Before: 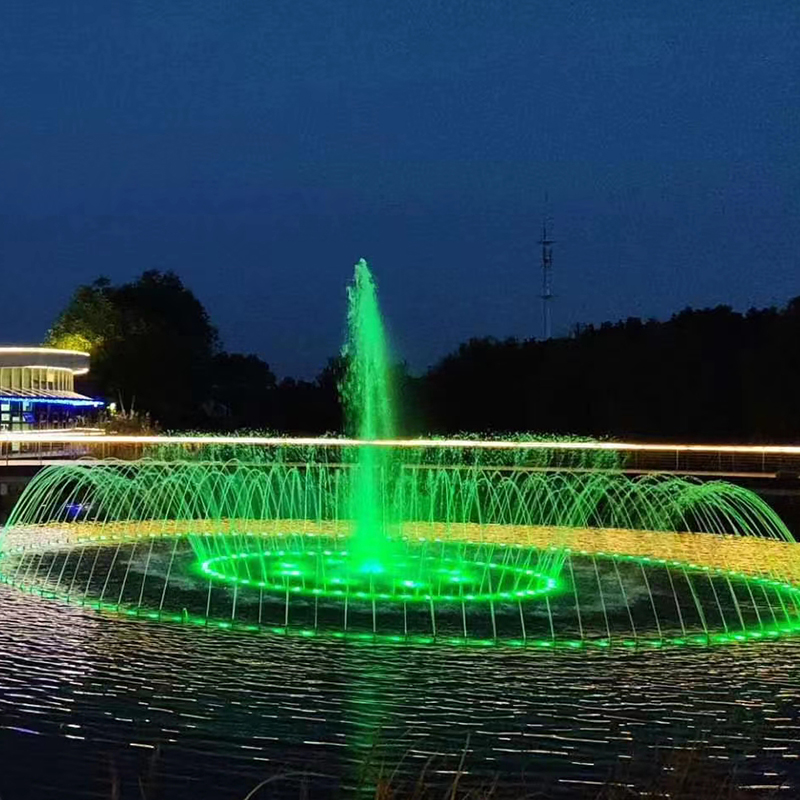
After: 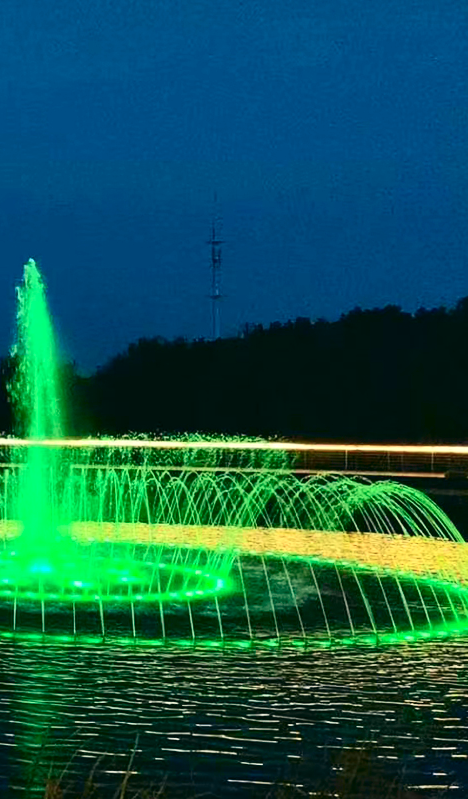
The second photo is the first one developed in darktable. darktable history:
exposure: exposure 0.3 EV, compensate highlight preservation false
color correction: highlights a* -0.482, highlights b* 9.48, shadows a* -9.48, shadows b* 0.803
tone curve: curves: ch0 [(0, 0.013) (0.104, 0.103) (0.258, 0.267) (0.448, 0.487) (0.709, 0.794) (0.886, 0.922) (0.994, 0.971)]; ch1 [(0, 0) (0.335, 0.298) (0.446, 0.413) (0.488, 0.484) (0.515, 0.508) (0.566, 0.593) (0.635, 0.661) (1, 1)]; ch2 [(0, 0) (0.314, 0.301) (0.437, 0.403) (0.502, 0.494) (0.528, 0.54) (0.557, 0.559) (0.612, 0.62) (0.715, 0.691) (1, 1)], color space Lab, independent channels, preserve colors none
crop: left 41.402%
